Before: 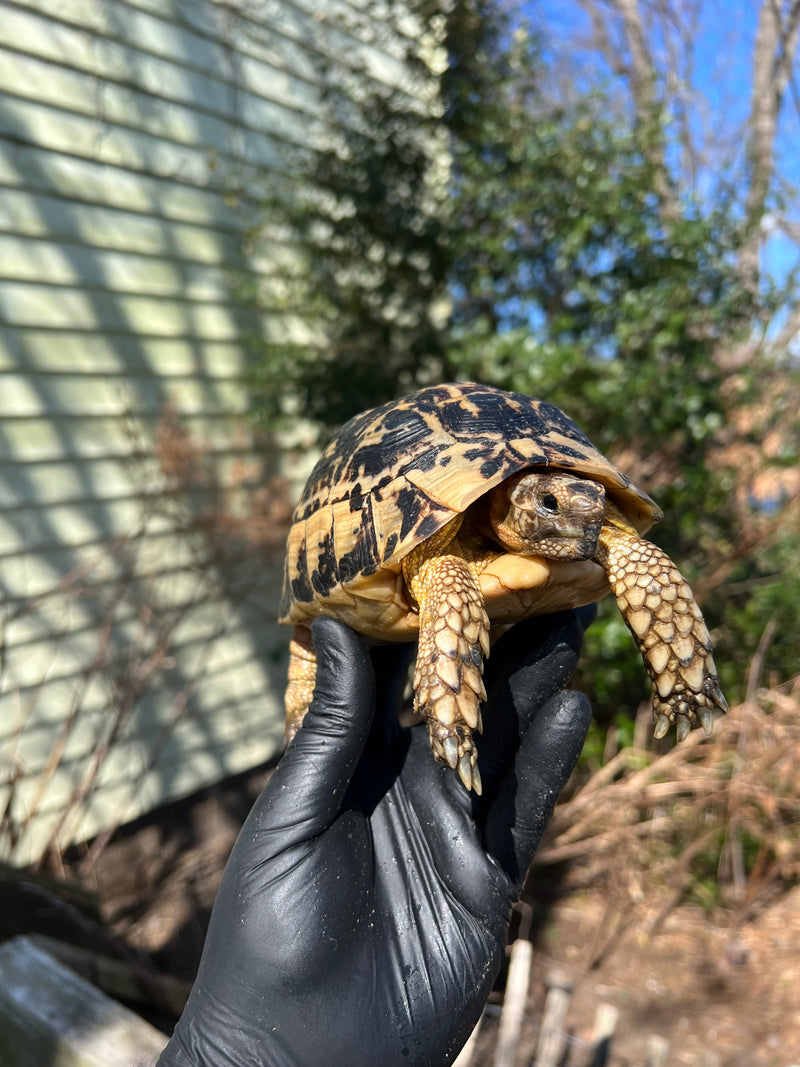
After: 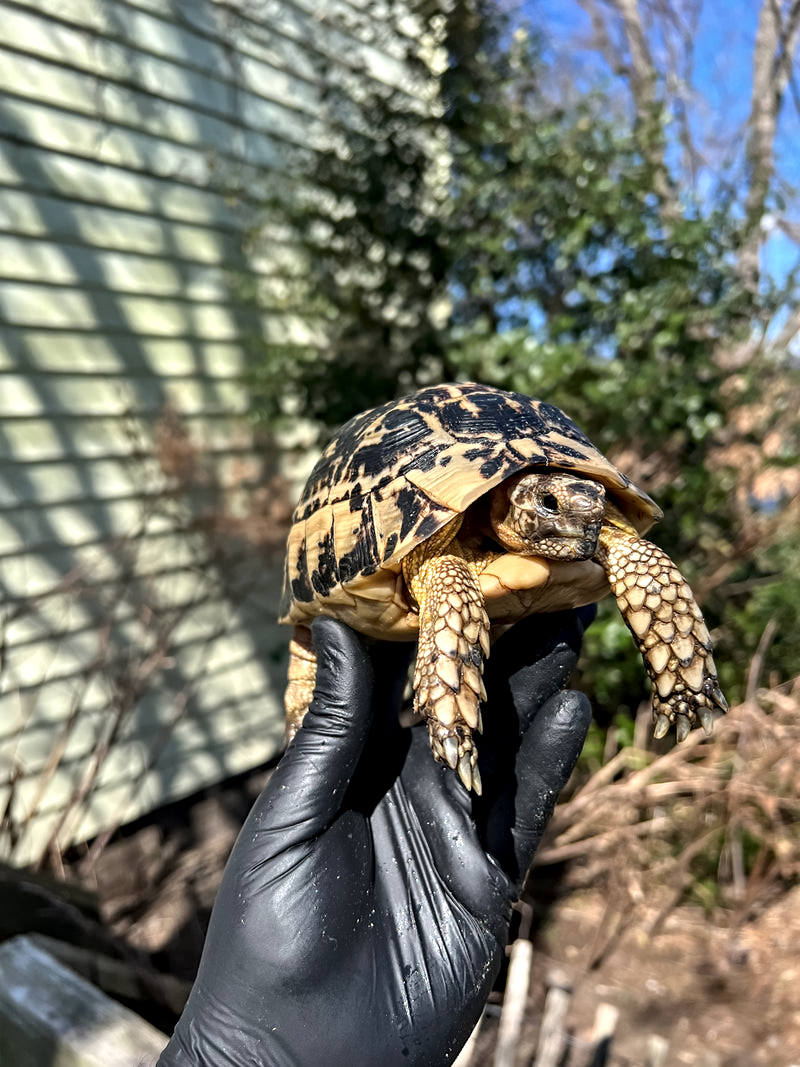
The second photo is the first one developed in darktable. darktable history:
local contrast: highlights 100%, shadows 100%, detail 120%, midtone range 0.2
contrast equalizer: octaves 7, y [[0.502, 0.517, 0.543, 0.576, 0.611, 0.631], [0.5 ×6], [0.5 ×6], [0 ×6], [0 ×6]]
shadows and highlights: soften with gaussian
color zones: curves: ch1 [(0, 0.469) (0.01, 0.469) (0.12, 0.446) (0.248, 0.469) (0.5, 0.5) (0.748, 0.5) (0.99, 0.469) (1, 0.469)]
astrophoto denoise: on, module defaults
